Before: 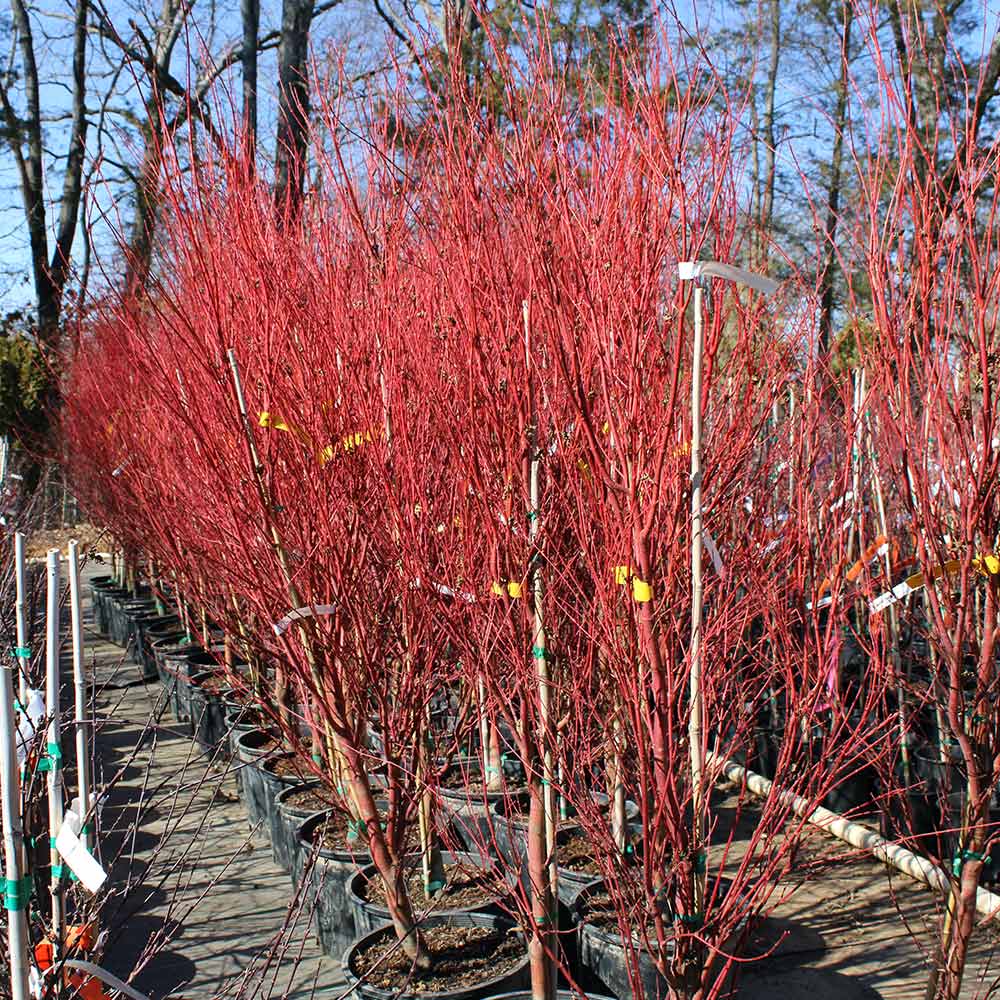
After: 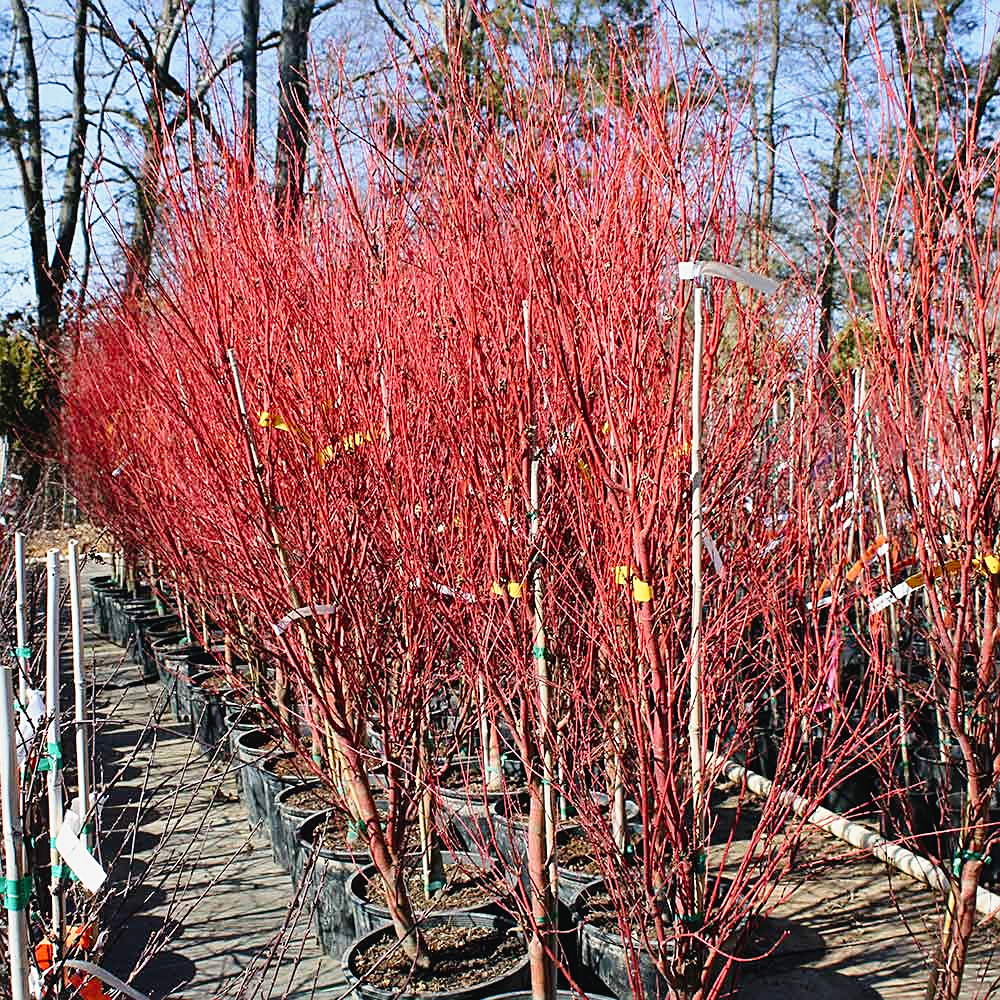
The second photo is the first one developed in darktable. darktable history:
exposure: compensate highlight preservation false
sharpen: on, module defaults
tone curve: curves: ch0 [(0, 0.021) (0.049, 0.044) (0.152, 0.14) (0.328, 0.377) (0.473, 0.543) (0.641, 0.705) (0.85, 0.894) (1, 0.969)]; ch1 [(0, 0) (0.302, 0.331) (0.433, 0.432) (0.472, 0.47) (0.502, 0.503) (0.527, 0.521) (0.564, 0.58) (0.614, 0.626) (0.677, 0.701) (0.859, 0.885) (1, 1)]; ch2 [(0, 0) (0.33, 0.301) (0.447, 0.44) (0.487, 0.496) (0.502, 0.516) (0.535, 0.563) (0.565, 0.593) (0.608, 0.638) (1, 1)], preserve colors none
